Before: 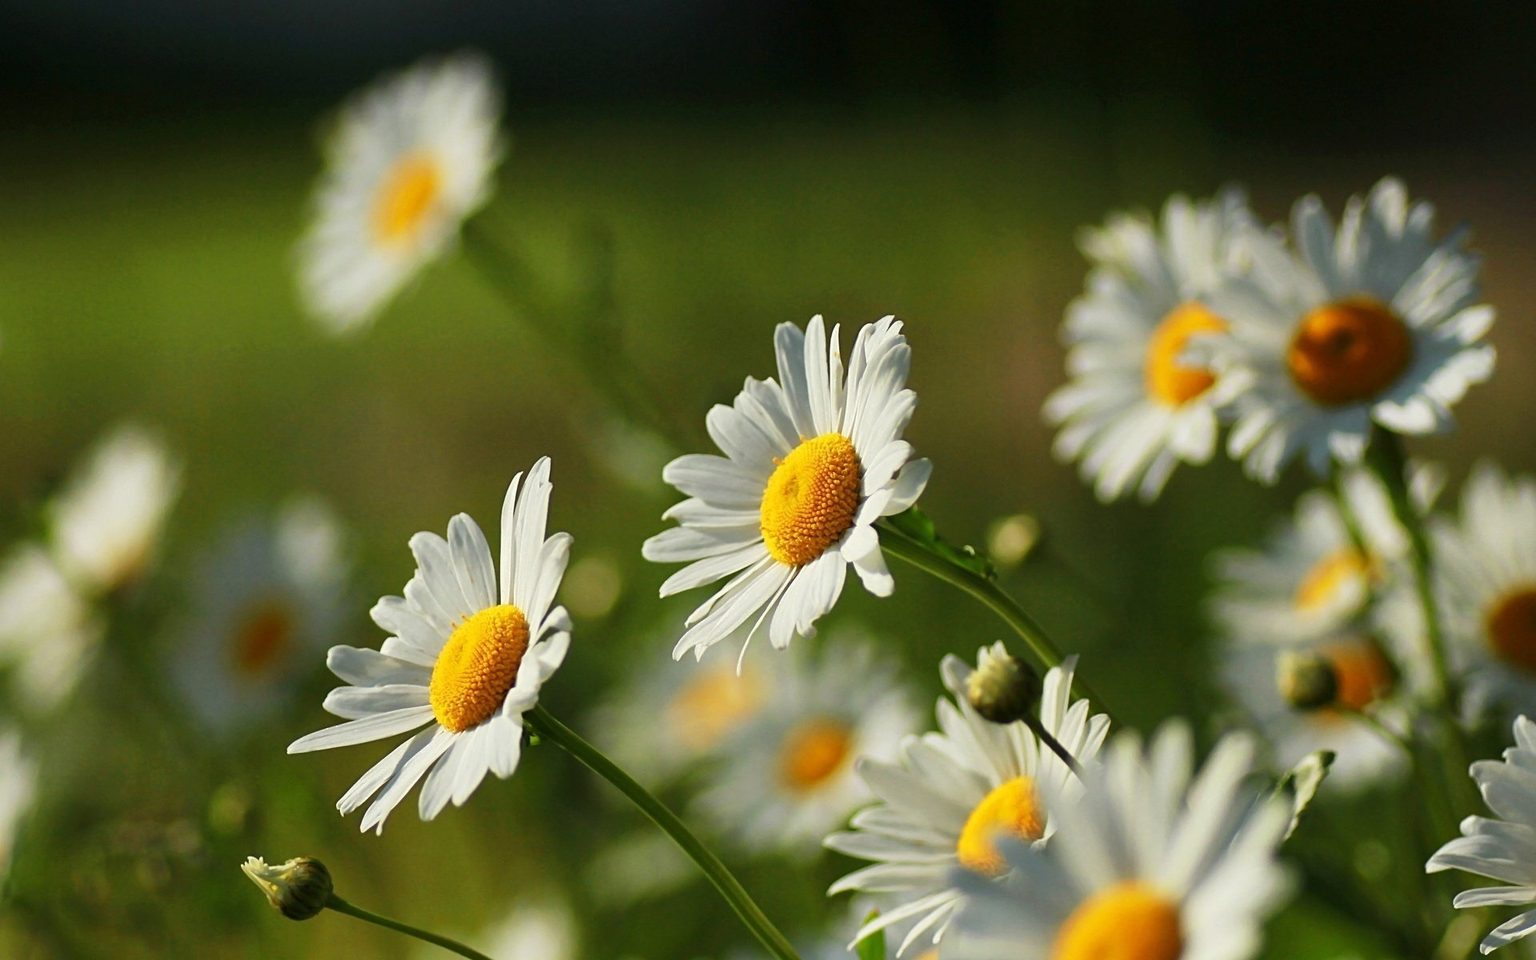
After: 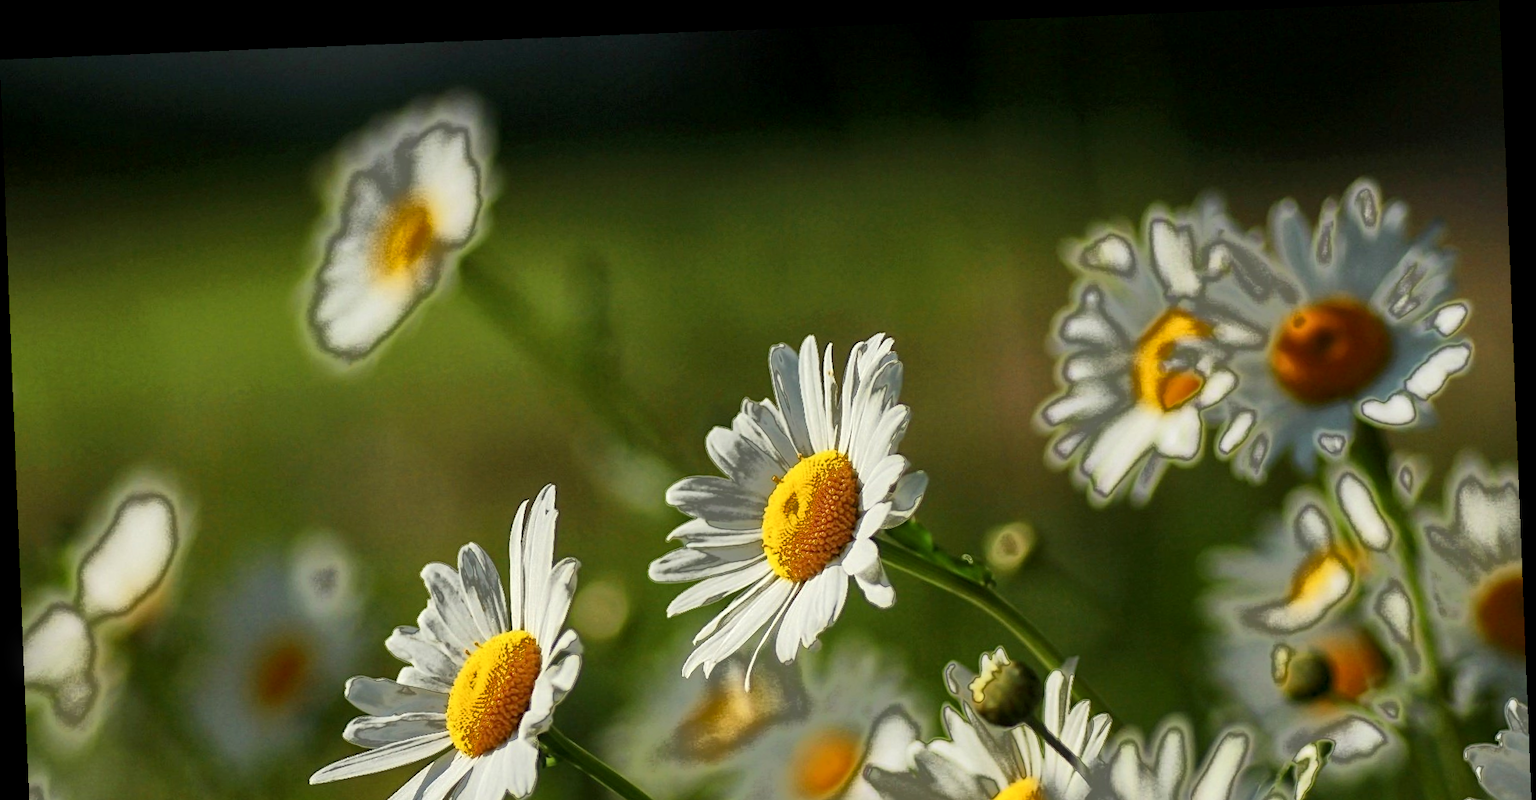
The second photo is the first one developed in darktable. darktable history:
fill light: exposure -0.73 EV, center 0.69, width 2.2
crop: bottom 19.644%
exposure: black level correction 0.001, compensate highlight preservation false
rotate and perspective: rotation -2.29°, automatic cropping off
local contrast: on, module defaults
